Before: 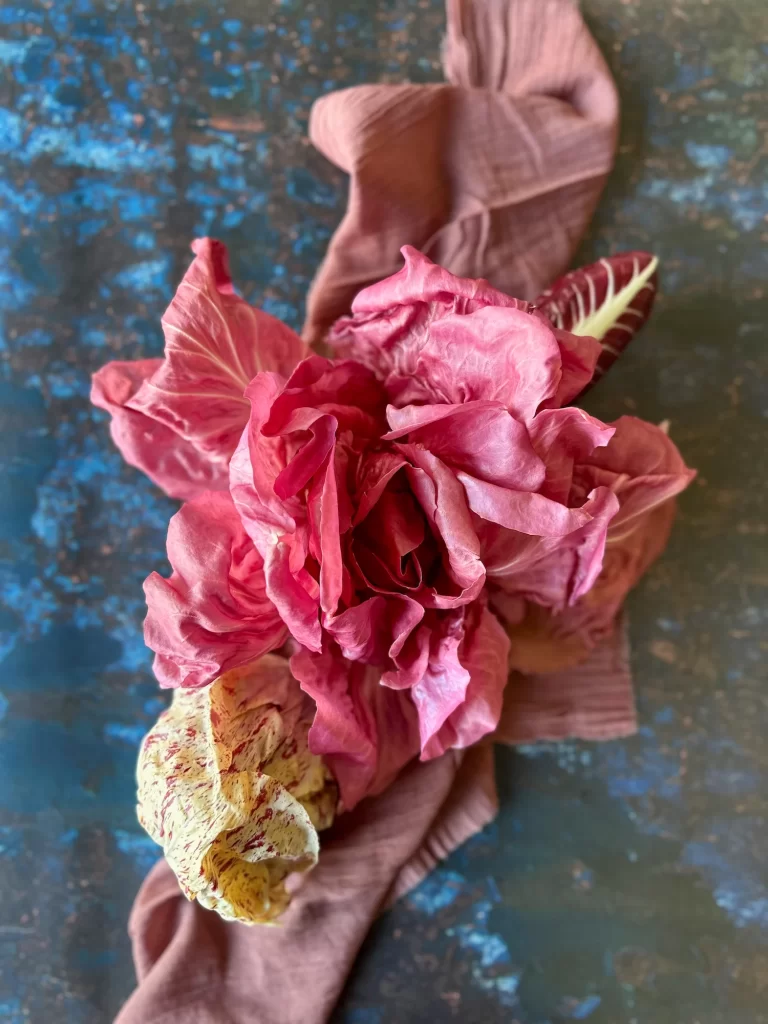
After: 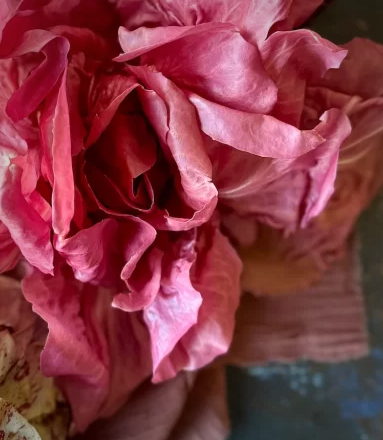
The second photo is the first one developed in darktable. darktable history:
crop: left 35.006%, top 37.006%, right 15.077%, bottom 19.965%
vignetting: fall-off start 65.41%, saturation -0.022, width/height ratio 0.888
